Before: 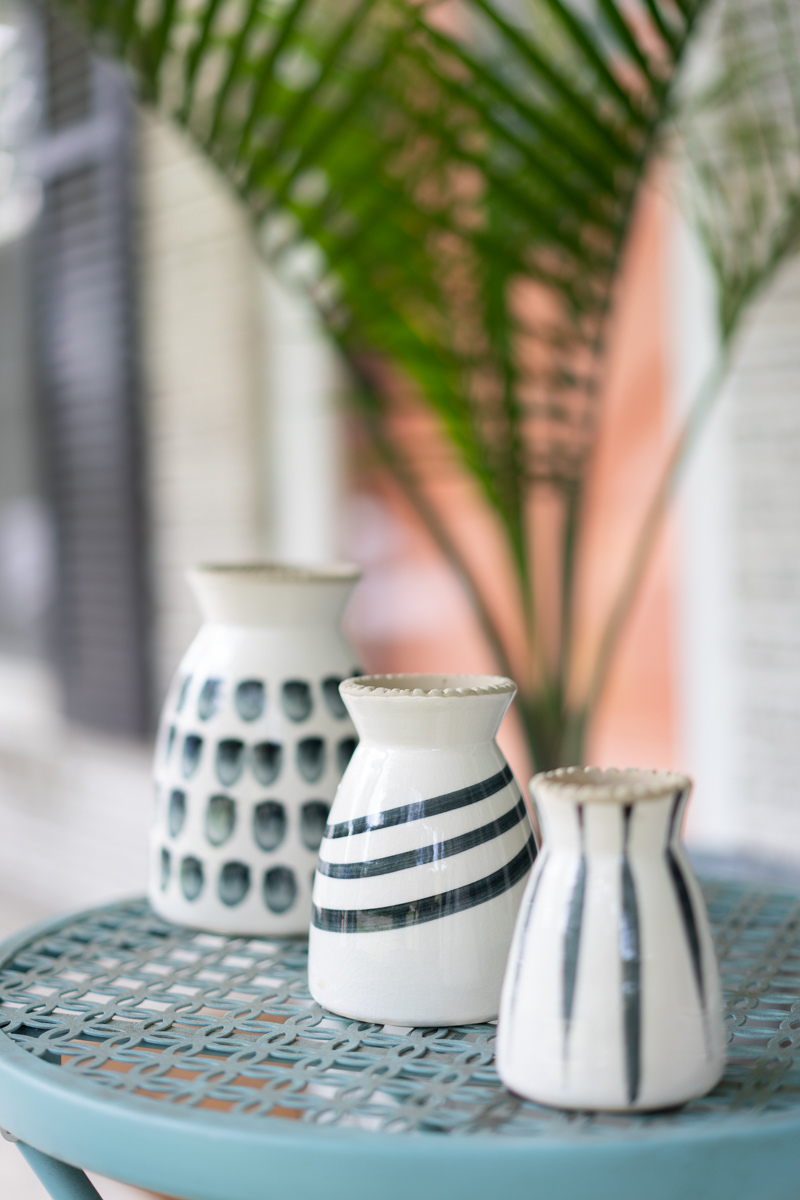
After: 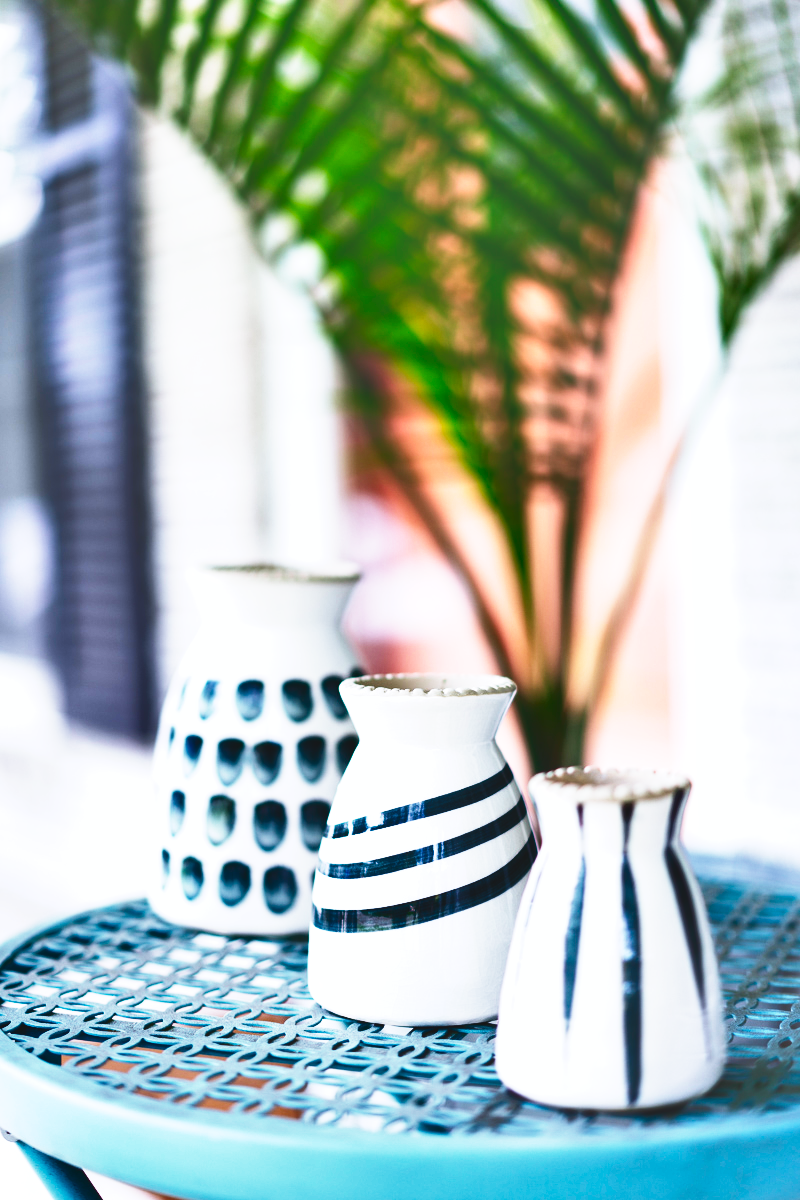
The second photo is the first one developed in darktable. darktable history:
base curve: curves: ch0 [(0, 0.036) (0.007, 0.037) (0.604, 0.887) (1, 1)], preserve colors none
exposure: black level correction 0.001, exposure 0.499 EV, compensate highlight preservation false
shadows and highlights: radius 108.93, shadows 23.47, highlights -59.65, low approximation 0.01, soften with gaussian
tone equalizer: -8 EV 1.01 EV, -7 EV 1.04 EV, -6 EV 0.968 EV, -5 EV 1.03 EV, -4 EV 1.02 EV, -3 EV 0.716 EV, -2 EV 0.485 EV, -1 EV 0.249 EV
contrast brightness saturation: saturation 0.123
color calibration: gray › normalize channels true, illuminant as shot in camera, x 0.366, y 0.378, temperature 4423.51 K, gamut compression 0.028
